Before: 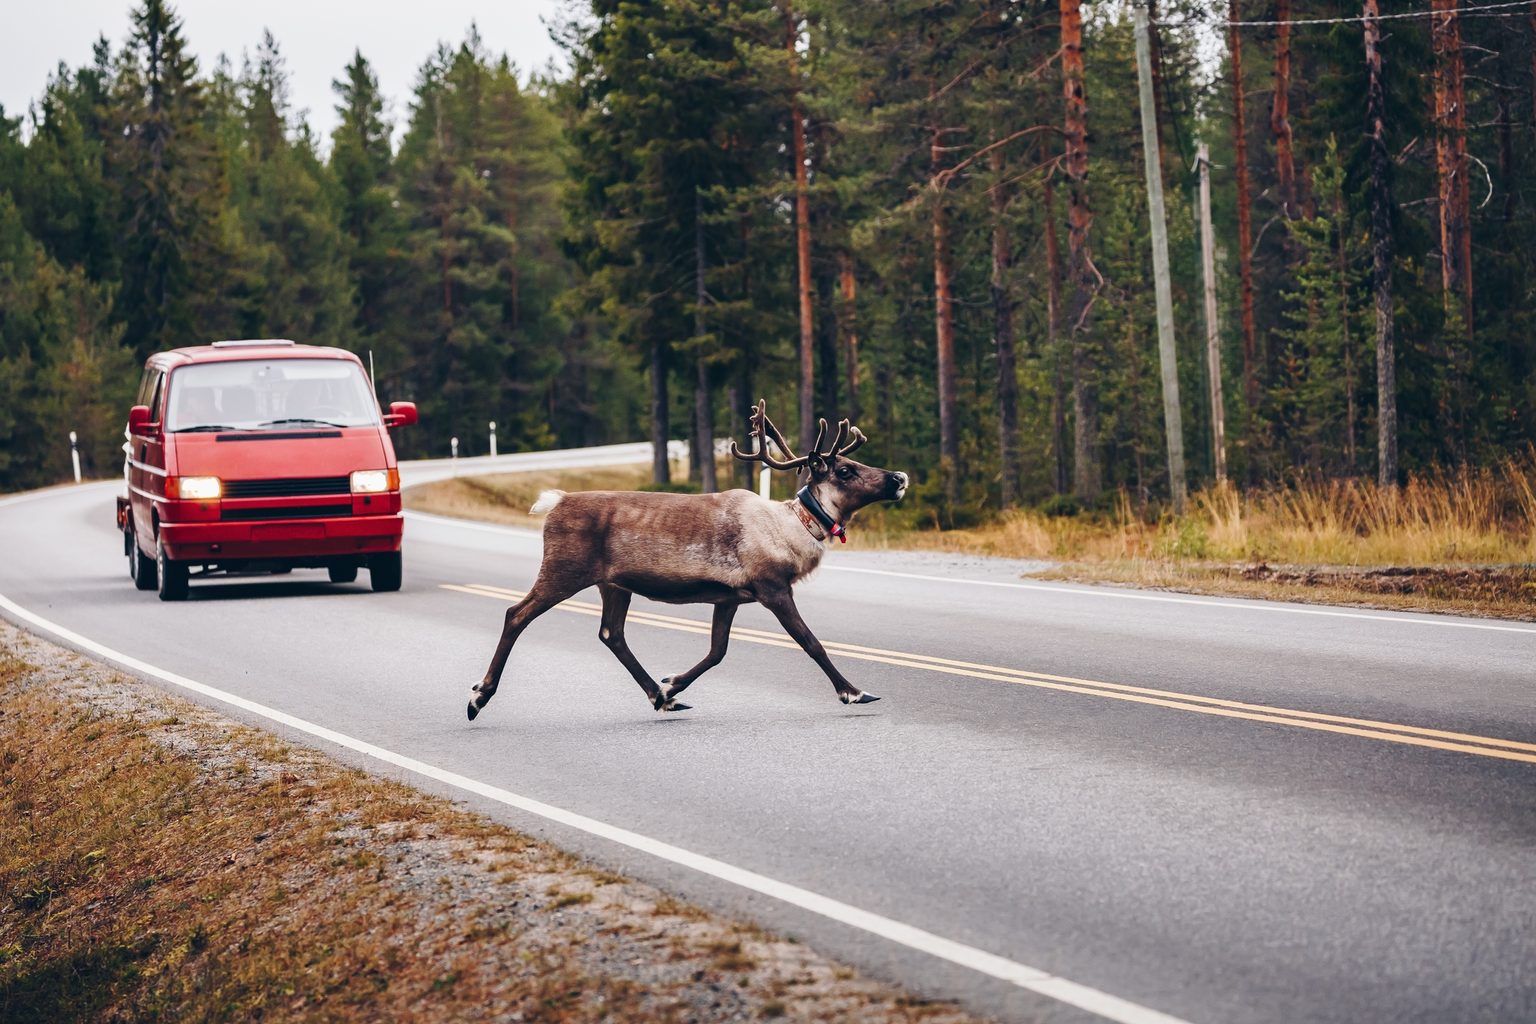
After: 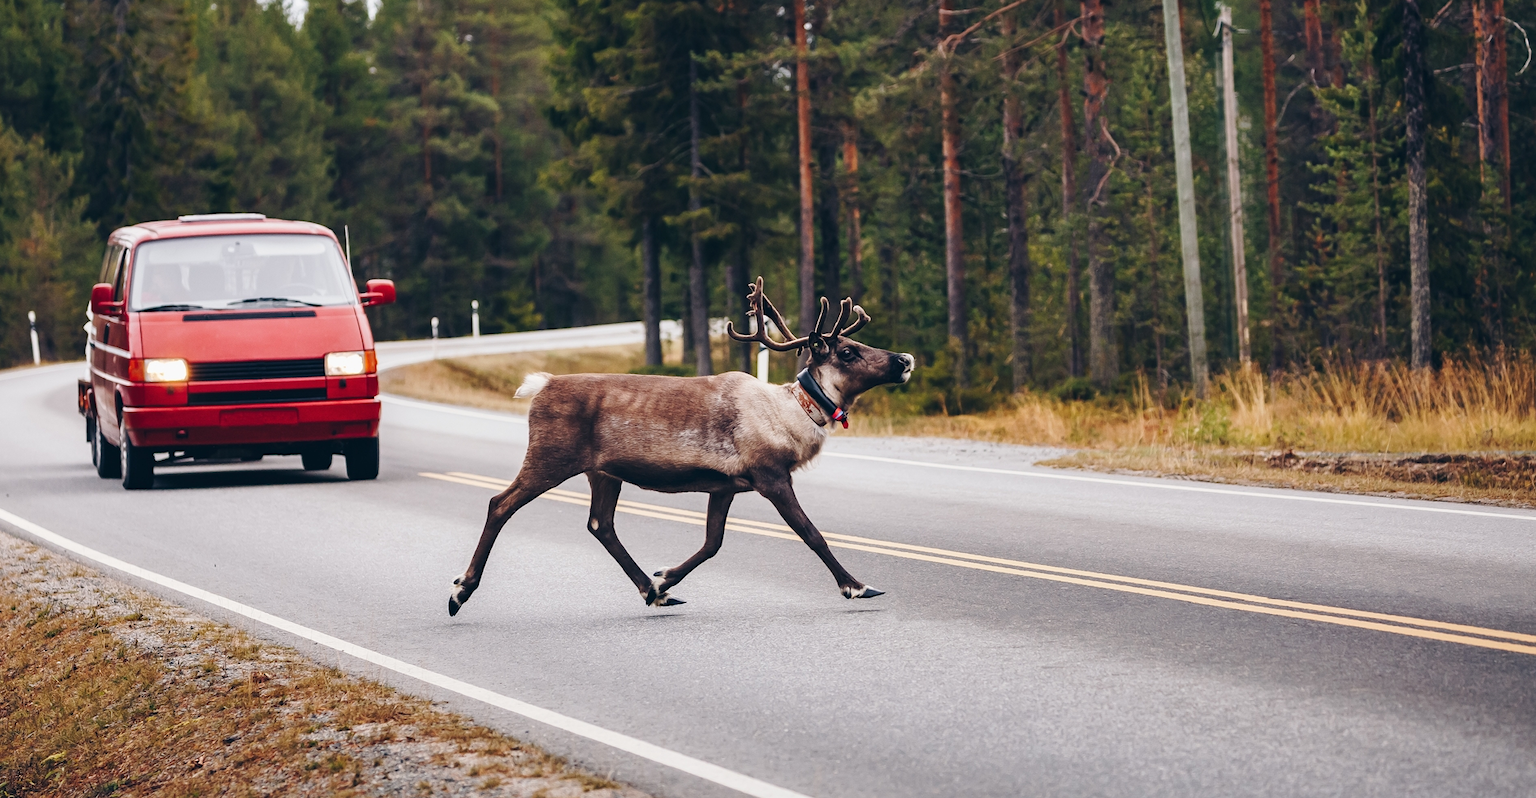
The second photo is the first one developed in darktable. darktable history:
crop and rotate: left 2.846%, top 13.464%, right 2.505%, bottom 12.756%
